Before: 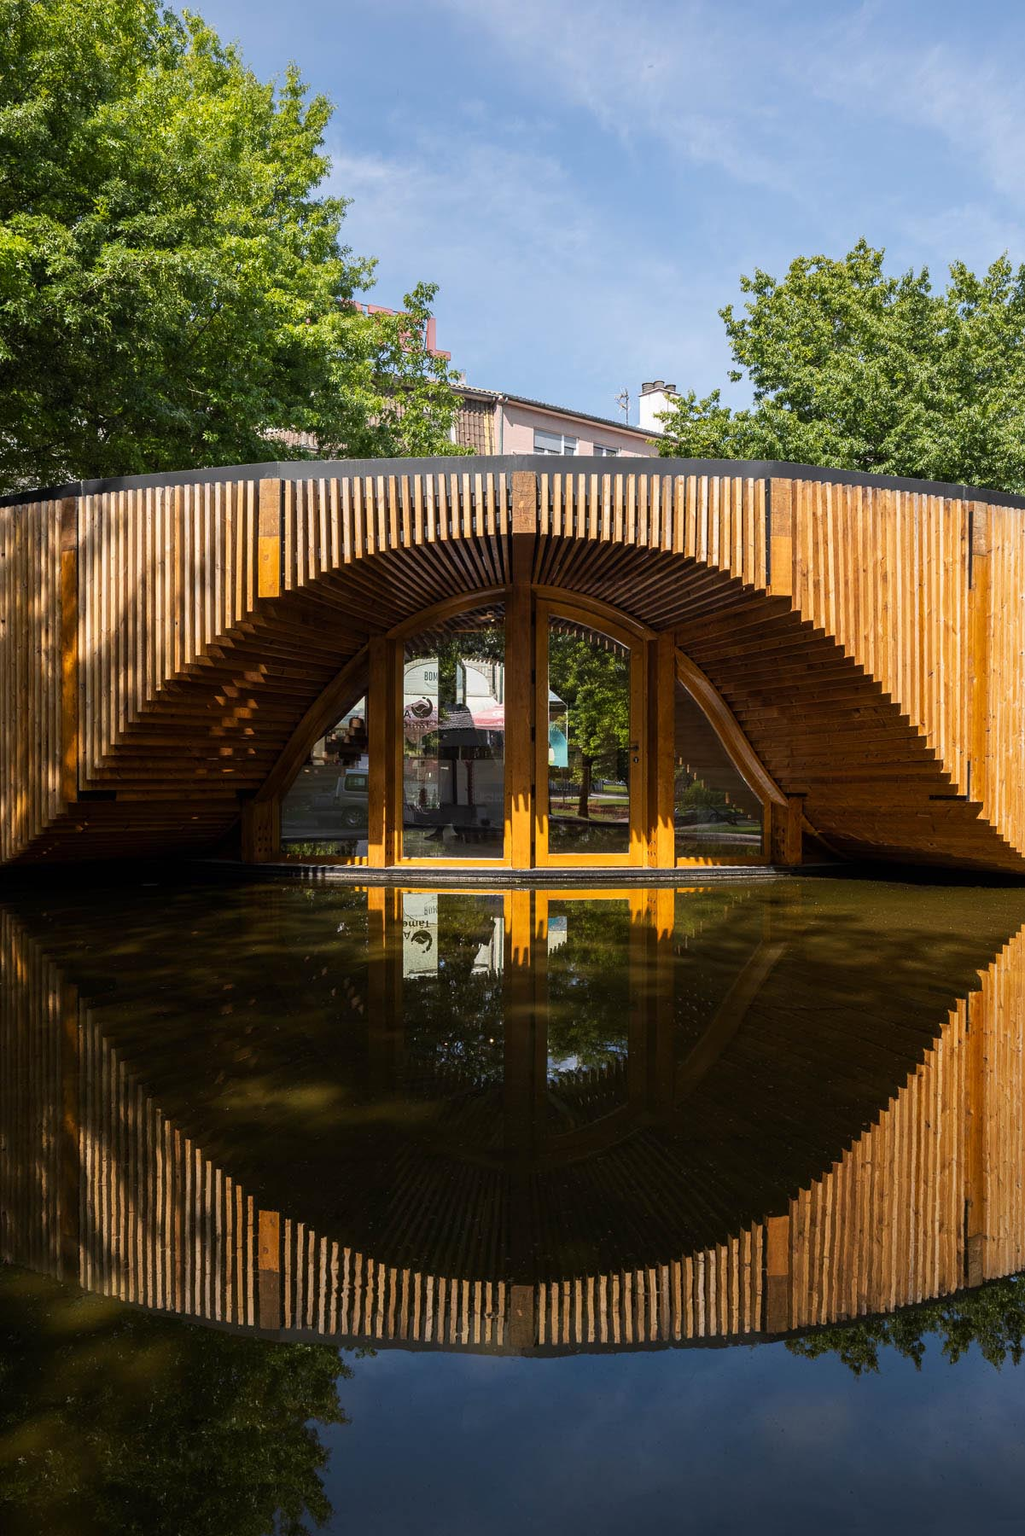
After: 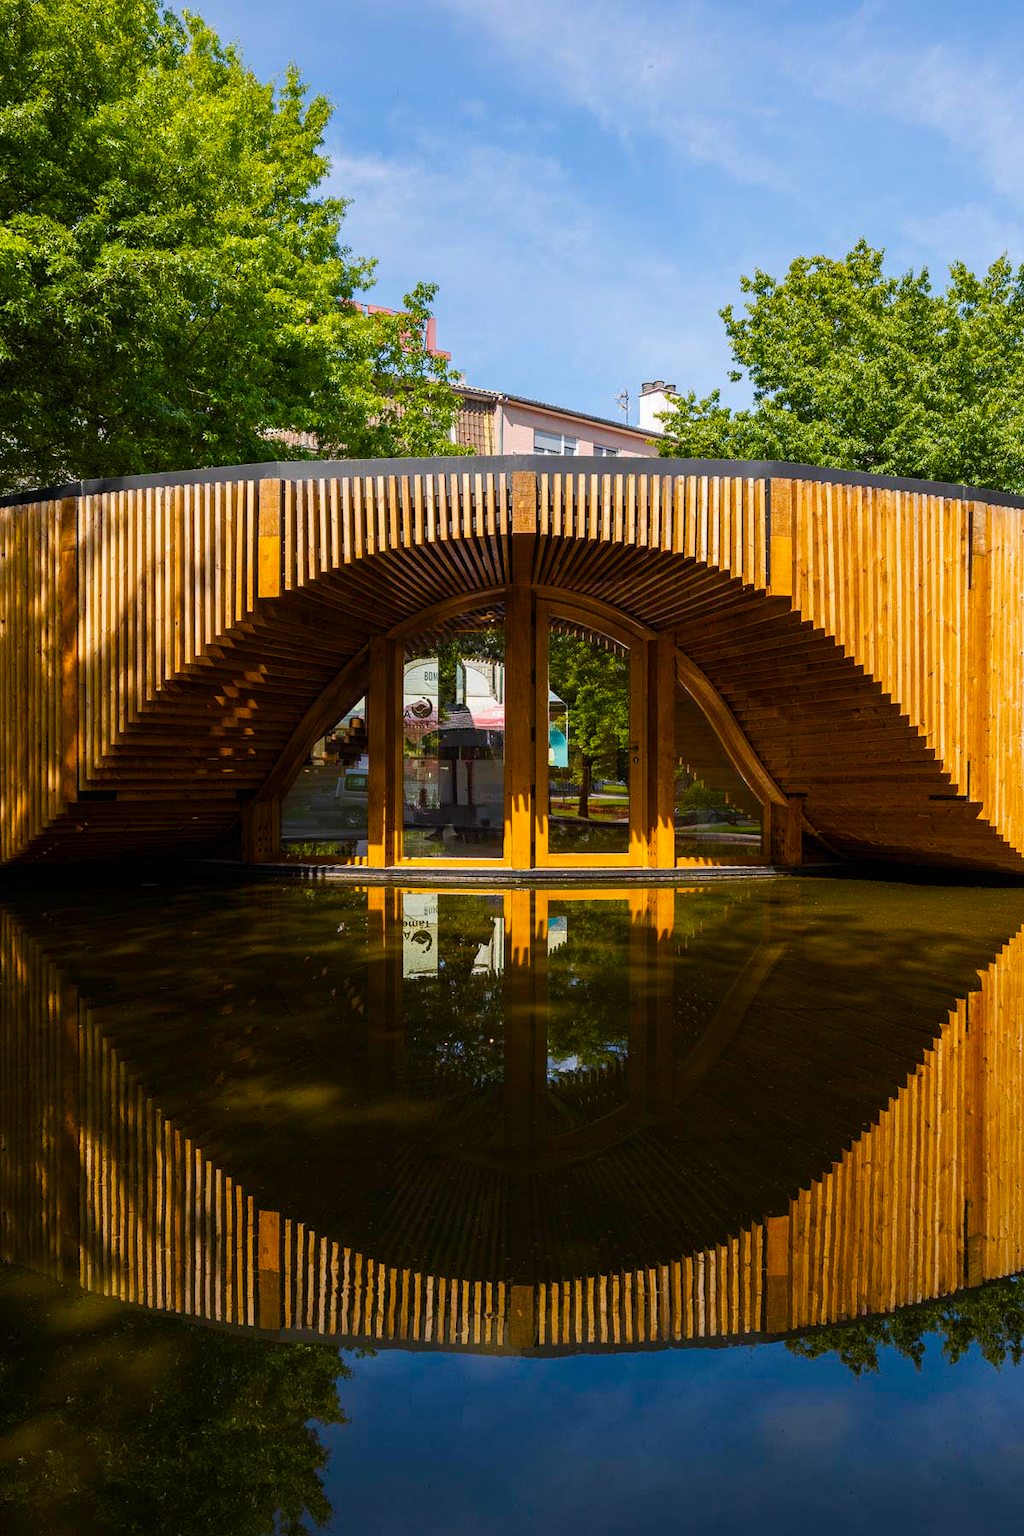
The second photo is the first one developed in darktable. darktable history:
color balance rgb: power › hue 327.81°, perceptual saturation grading › global saturation 40.907%, perceptual saturation grading › highlights -25.841%, perceptual saturation grading › mid-tones 35.524%, perceptual saturation grading › shadows 34.733%, global vibrance 20%
